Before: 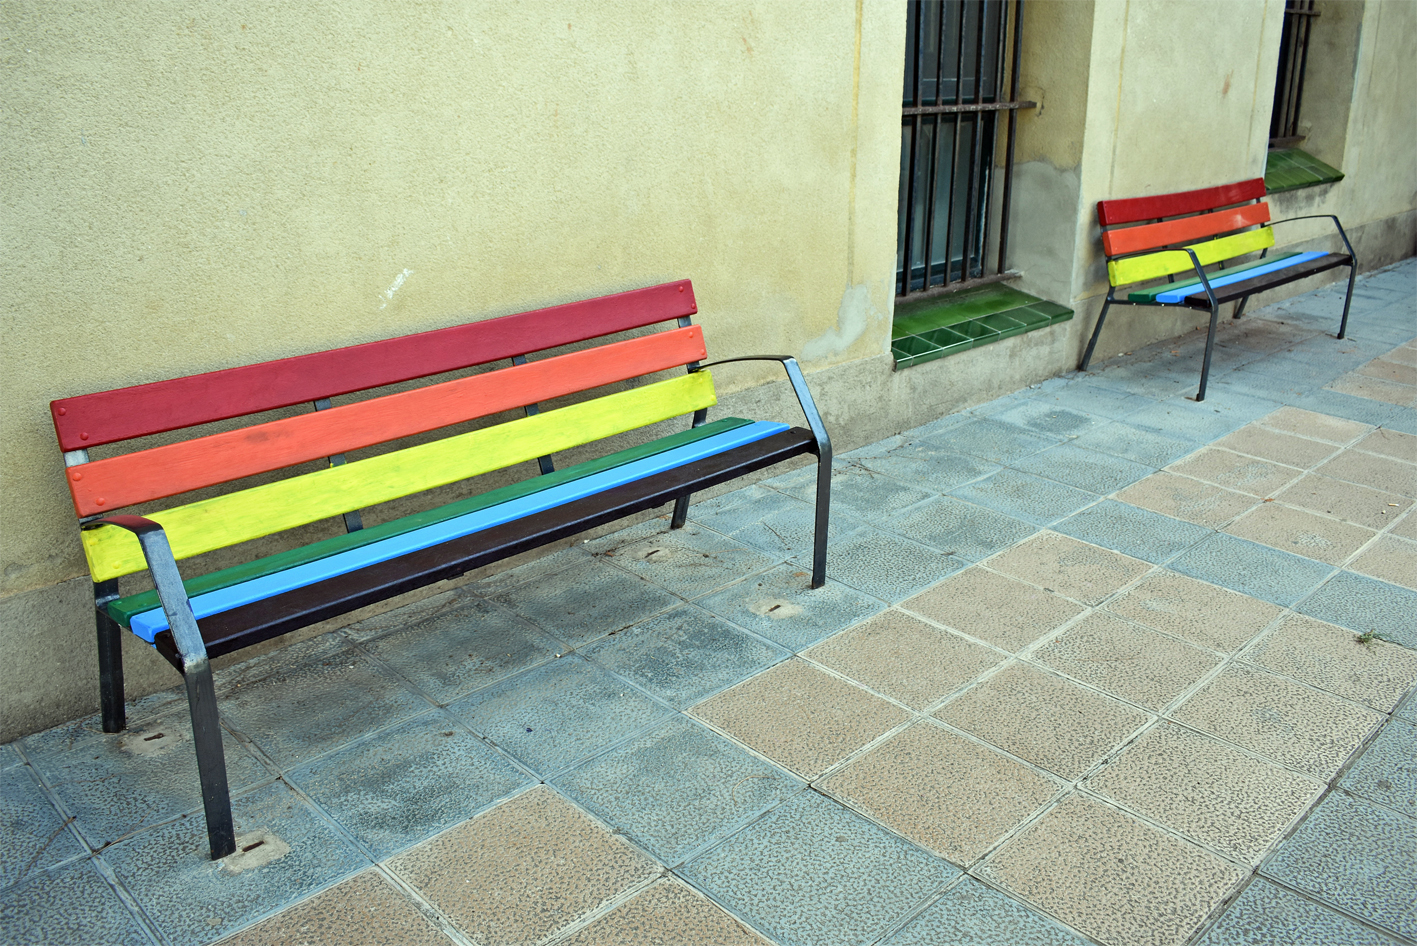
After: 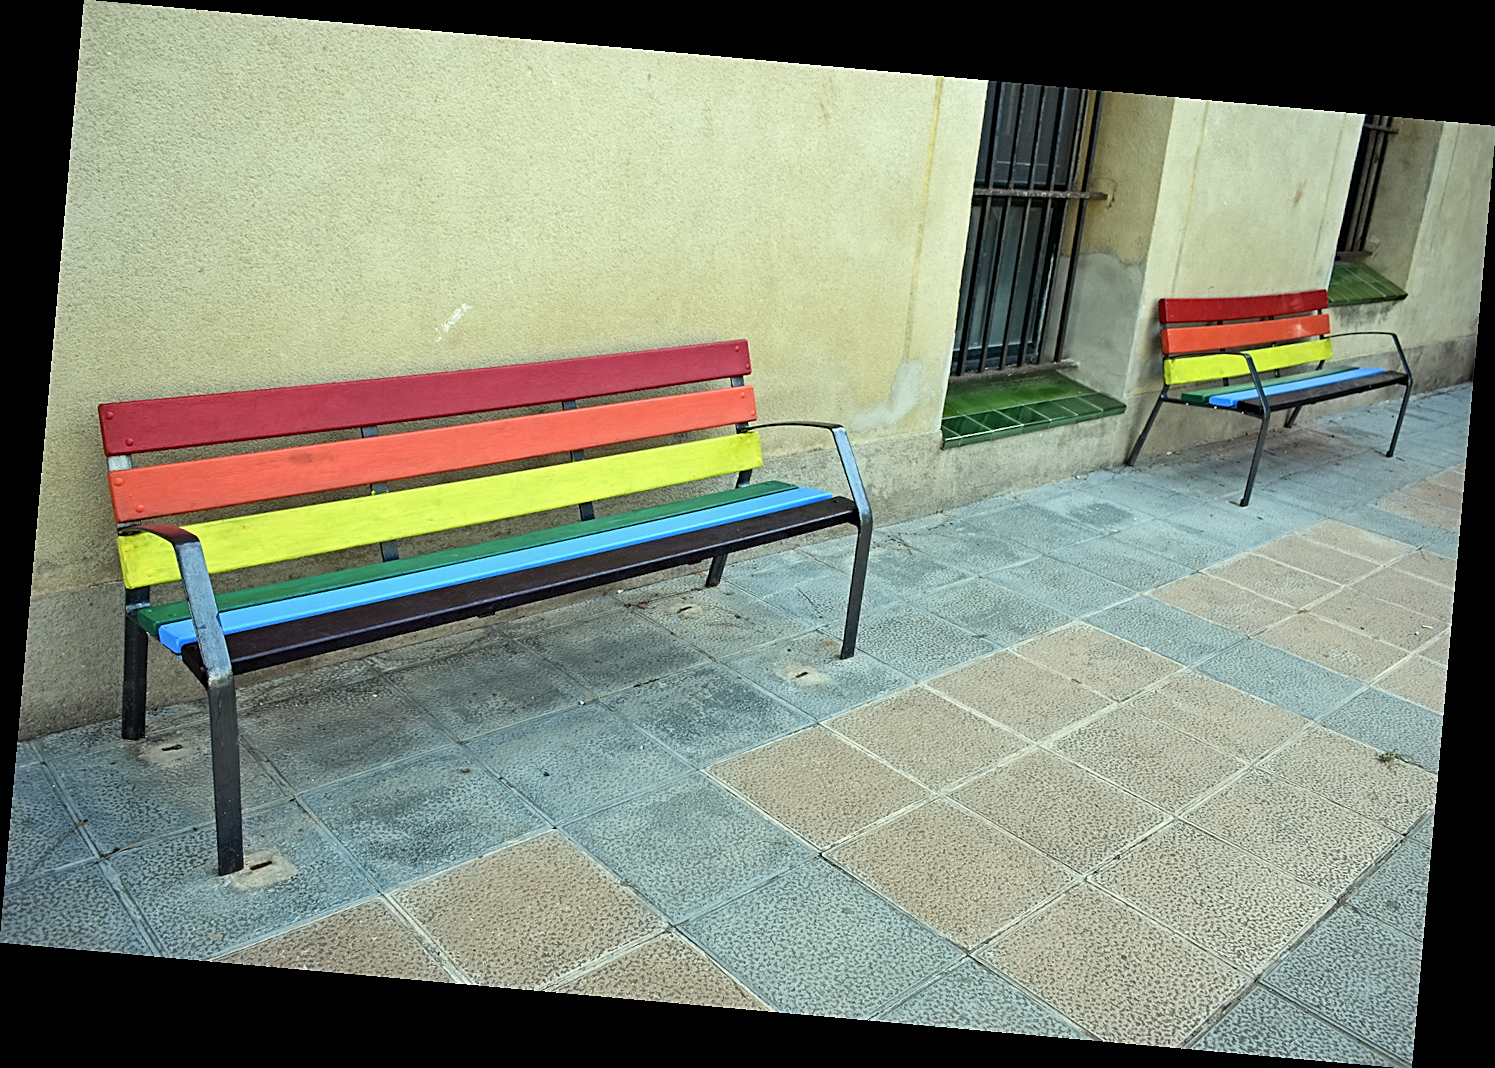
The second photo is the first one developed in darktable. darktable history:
rotate and perspective: rotation 5.12°, automatic cropping off
contrast equalizer: y [[0.5 ×6], [0.5 ×6], [0.5 ×6], [0 ×6], [0, 0, 0, 0.581, 0.011, 0]]
sharpen: on, module defaults
